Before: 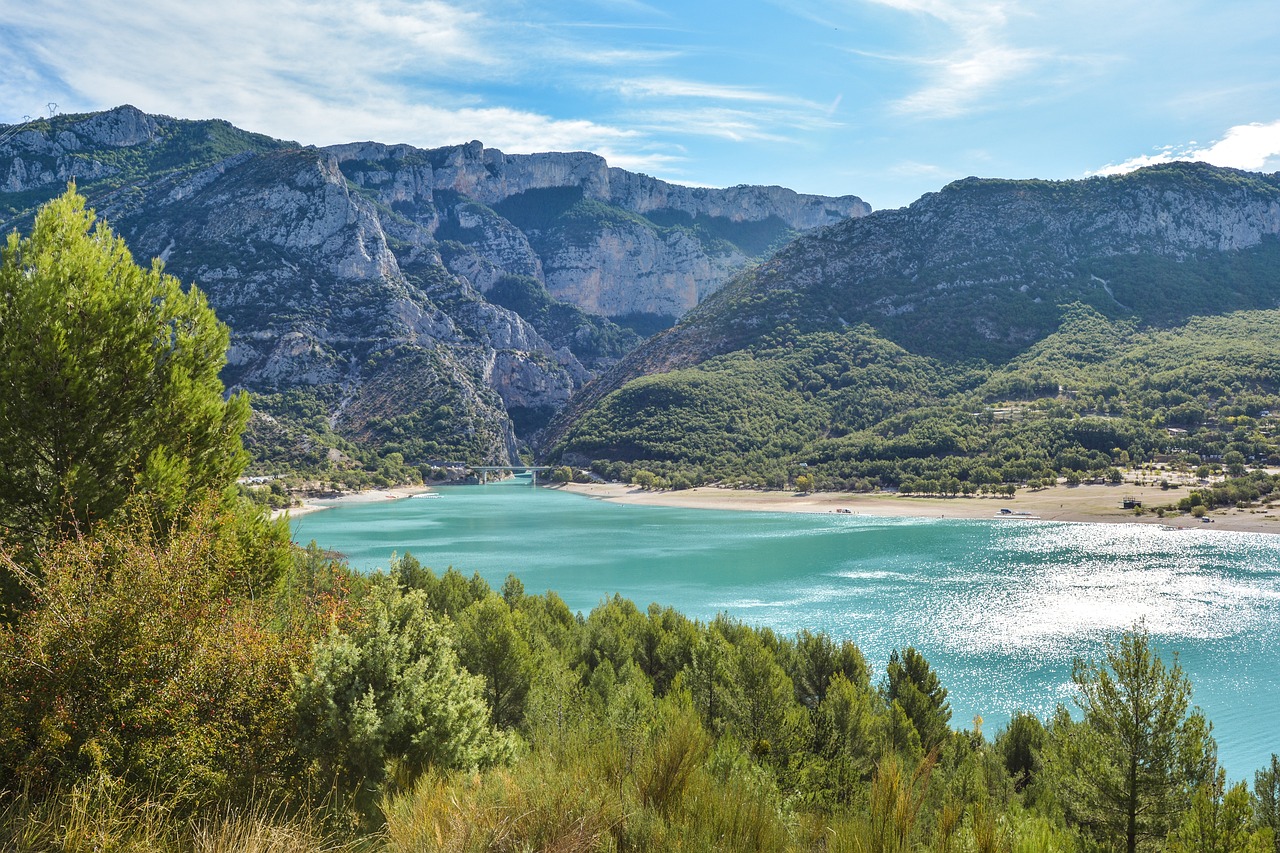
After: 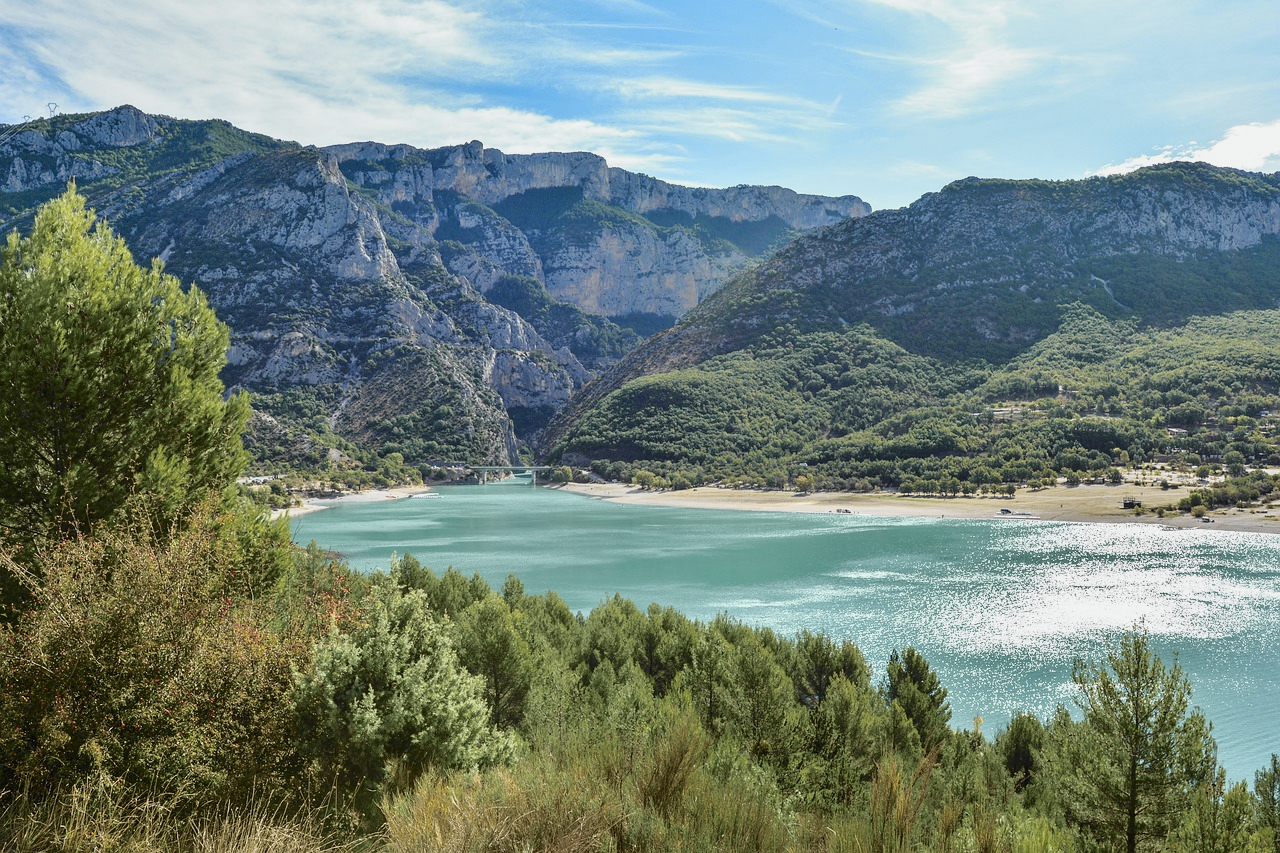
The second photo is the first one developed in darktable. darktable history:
tone curve: curves: ch0 [(0, 0) (0.058, 0.037) (0.214, 0.183) (0.304, 0.288) (0.561, 0.554) (0.687, 0.677) (0.768, 0.768) (0.858, 0.861) (0.987, 0.945)]; ch1 [(0, 0) (0.172, 0.123) (0.312, 0.296) (0.432, 0.448) (0.471, 0.469) (0.502, 0.5) (0.521, 0.505) (0.565, 0.569) (0.663, 0.663) (0.703, 0.721) (0.857, 0.917) (1, 1)]; ch2 [(0, 0) (0.411, 0.424) (0.485, 0.497) (0.502, 0.5) (0.517, 0.511) (0.556, 0.562) (0.626, 0.594) (0.709, 0.661) (1, 1)], color space Lab, independent channels, preserve colors none
